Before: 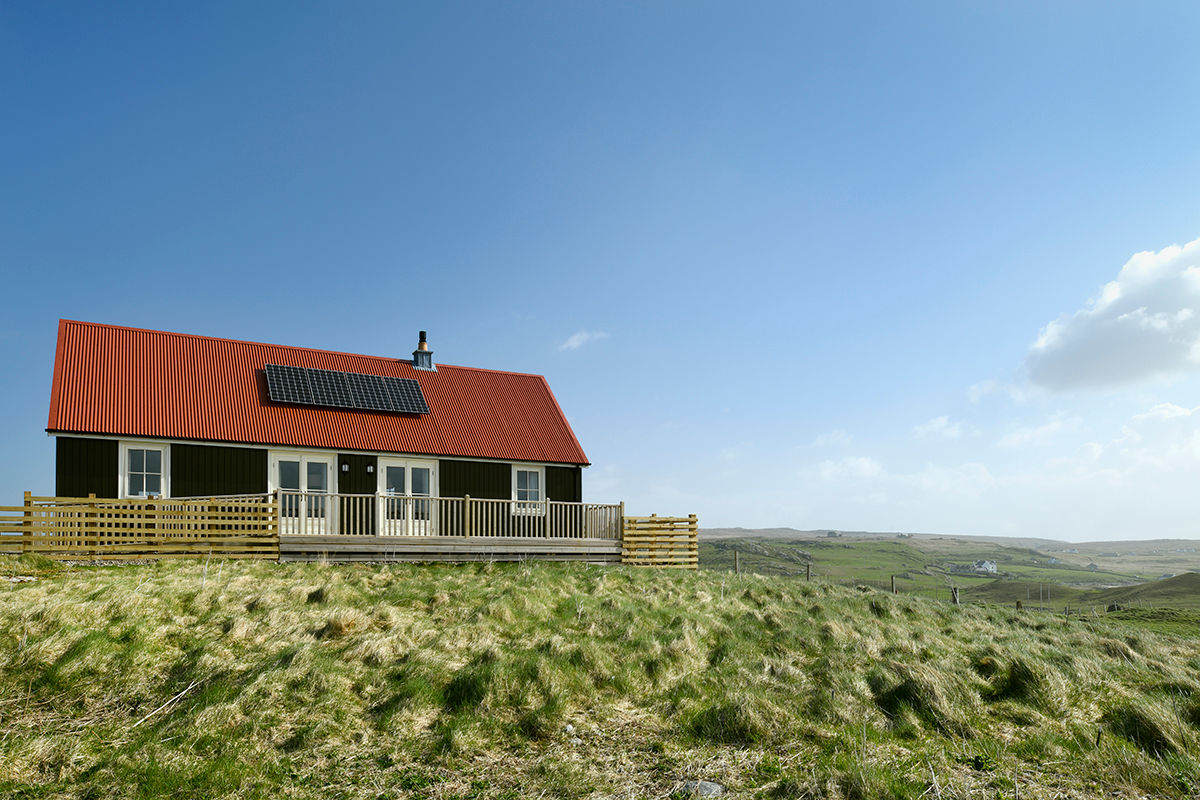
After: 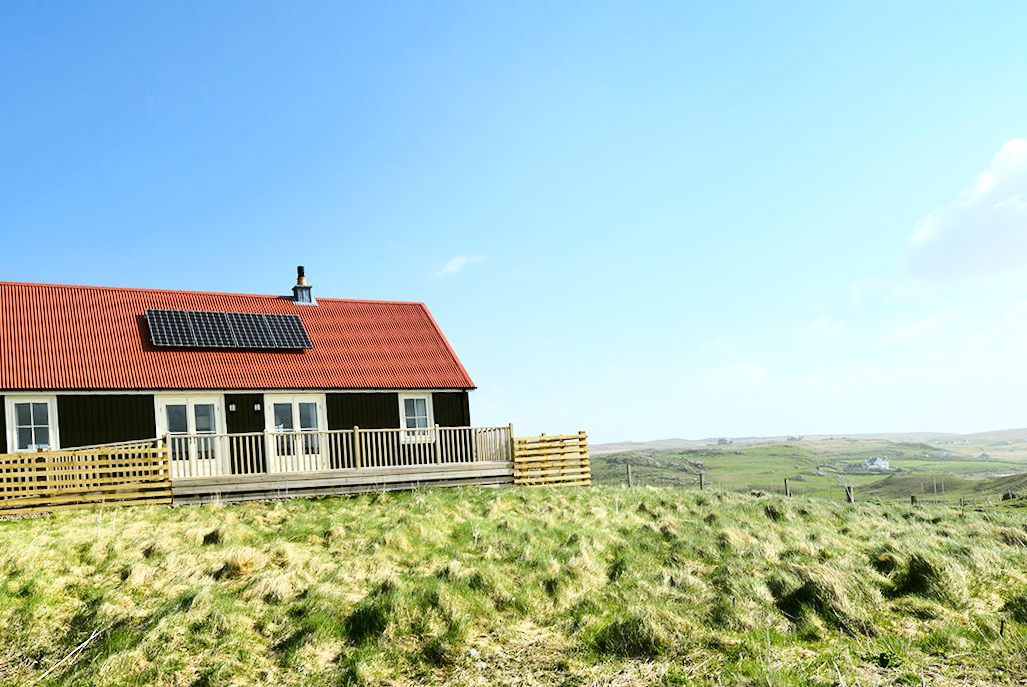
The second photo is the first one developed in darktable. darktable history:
base curve: curves: ch0 [(0, 0) (0.032, 0.037) (0.105, 0.228) (0.435, 0.76) (0.856, 0.983) (1, 1)]
crop and rotate: angle 3.82°, left 5.995%, top 5.714%
